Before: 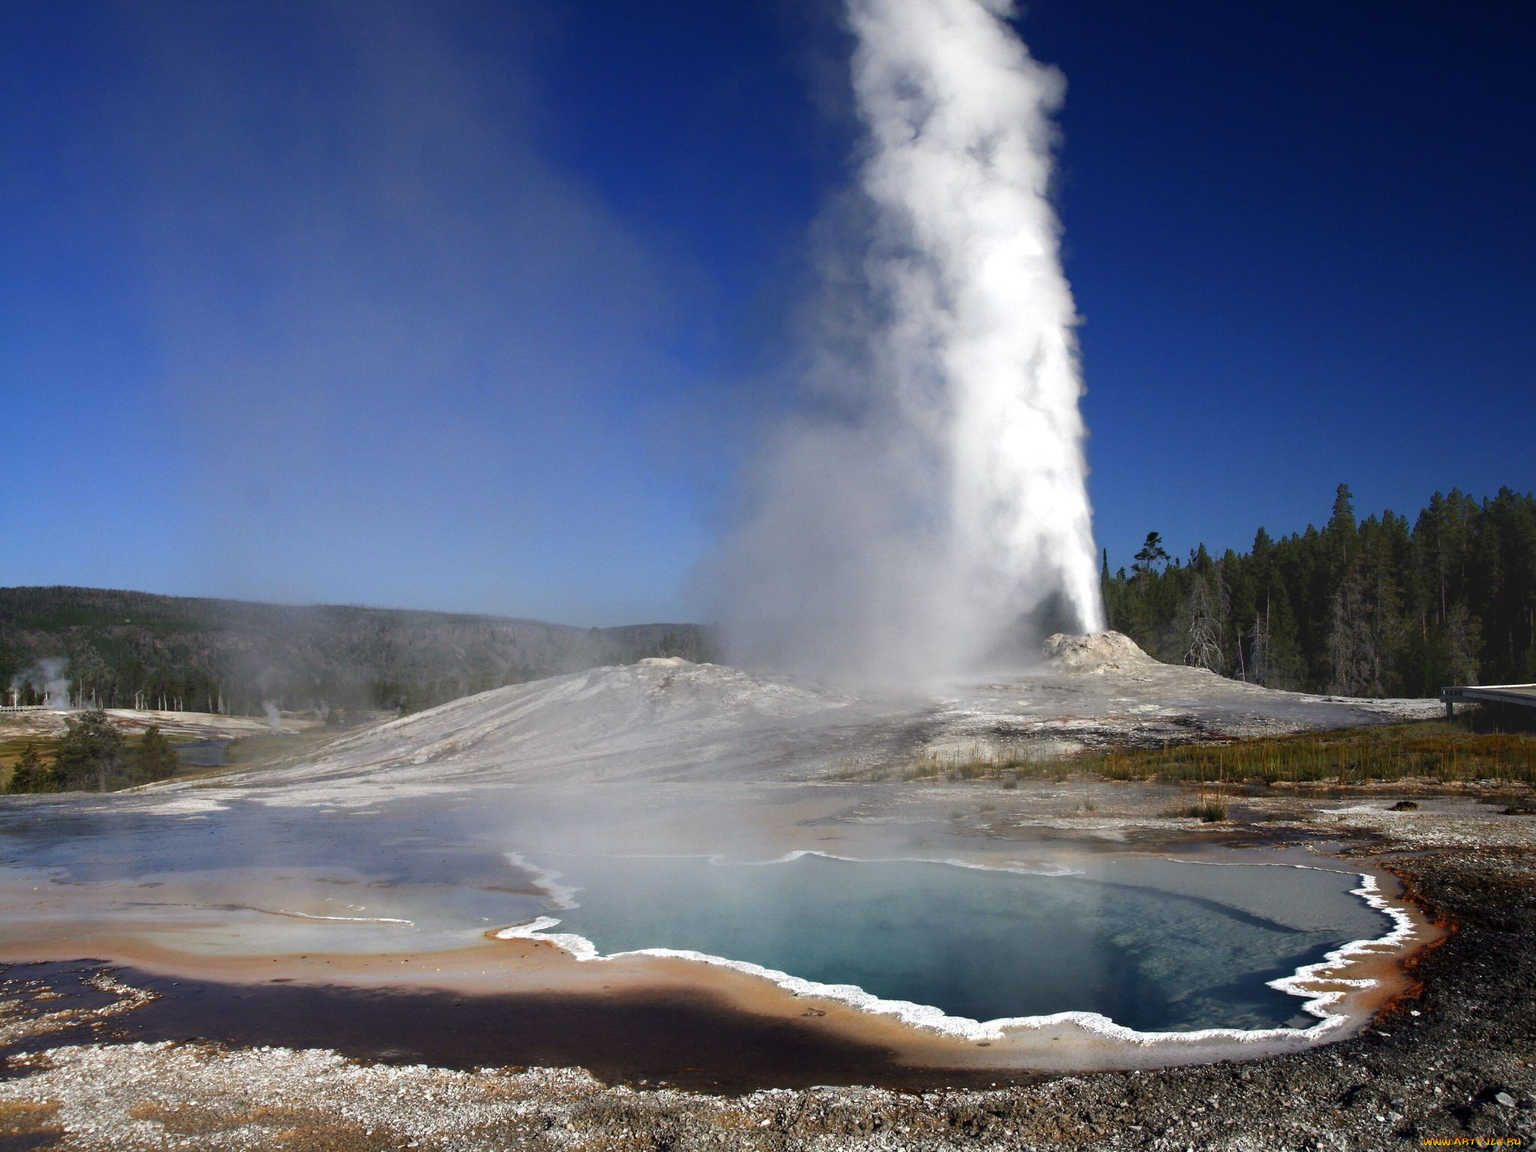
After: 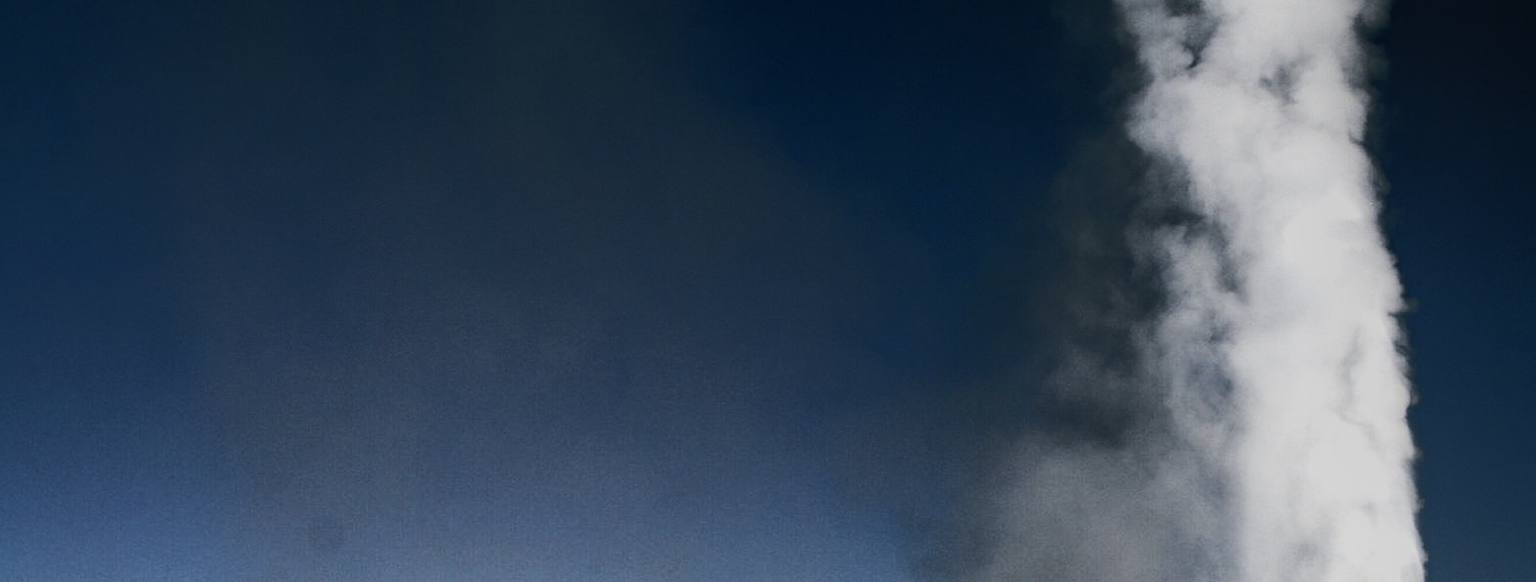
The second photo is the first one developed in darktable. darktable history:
filmic rgb: black relative exposure -7.65 EV, white relative exposure 4.56 EV, hardness 3.61, contrast 0.996
crop: left 0.546%, top 7.643%, right 23.397%, bottom 53.931%
color balance rgb: shadows lift › chroma 11.482%, shadows lift › hue 133.43°, global offset › luminance 0.731%, perceptual saturation grading › global saturation 0.982%, perceptual brilliance grading › highlights 2.308%, perceptual brilliance grading › mid-tones -49.614%, perceptual brilliance grading › shadows -50.162%
local contrast: on, module defaults
